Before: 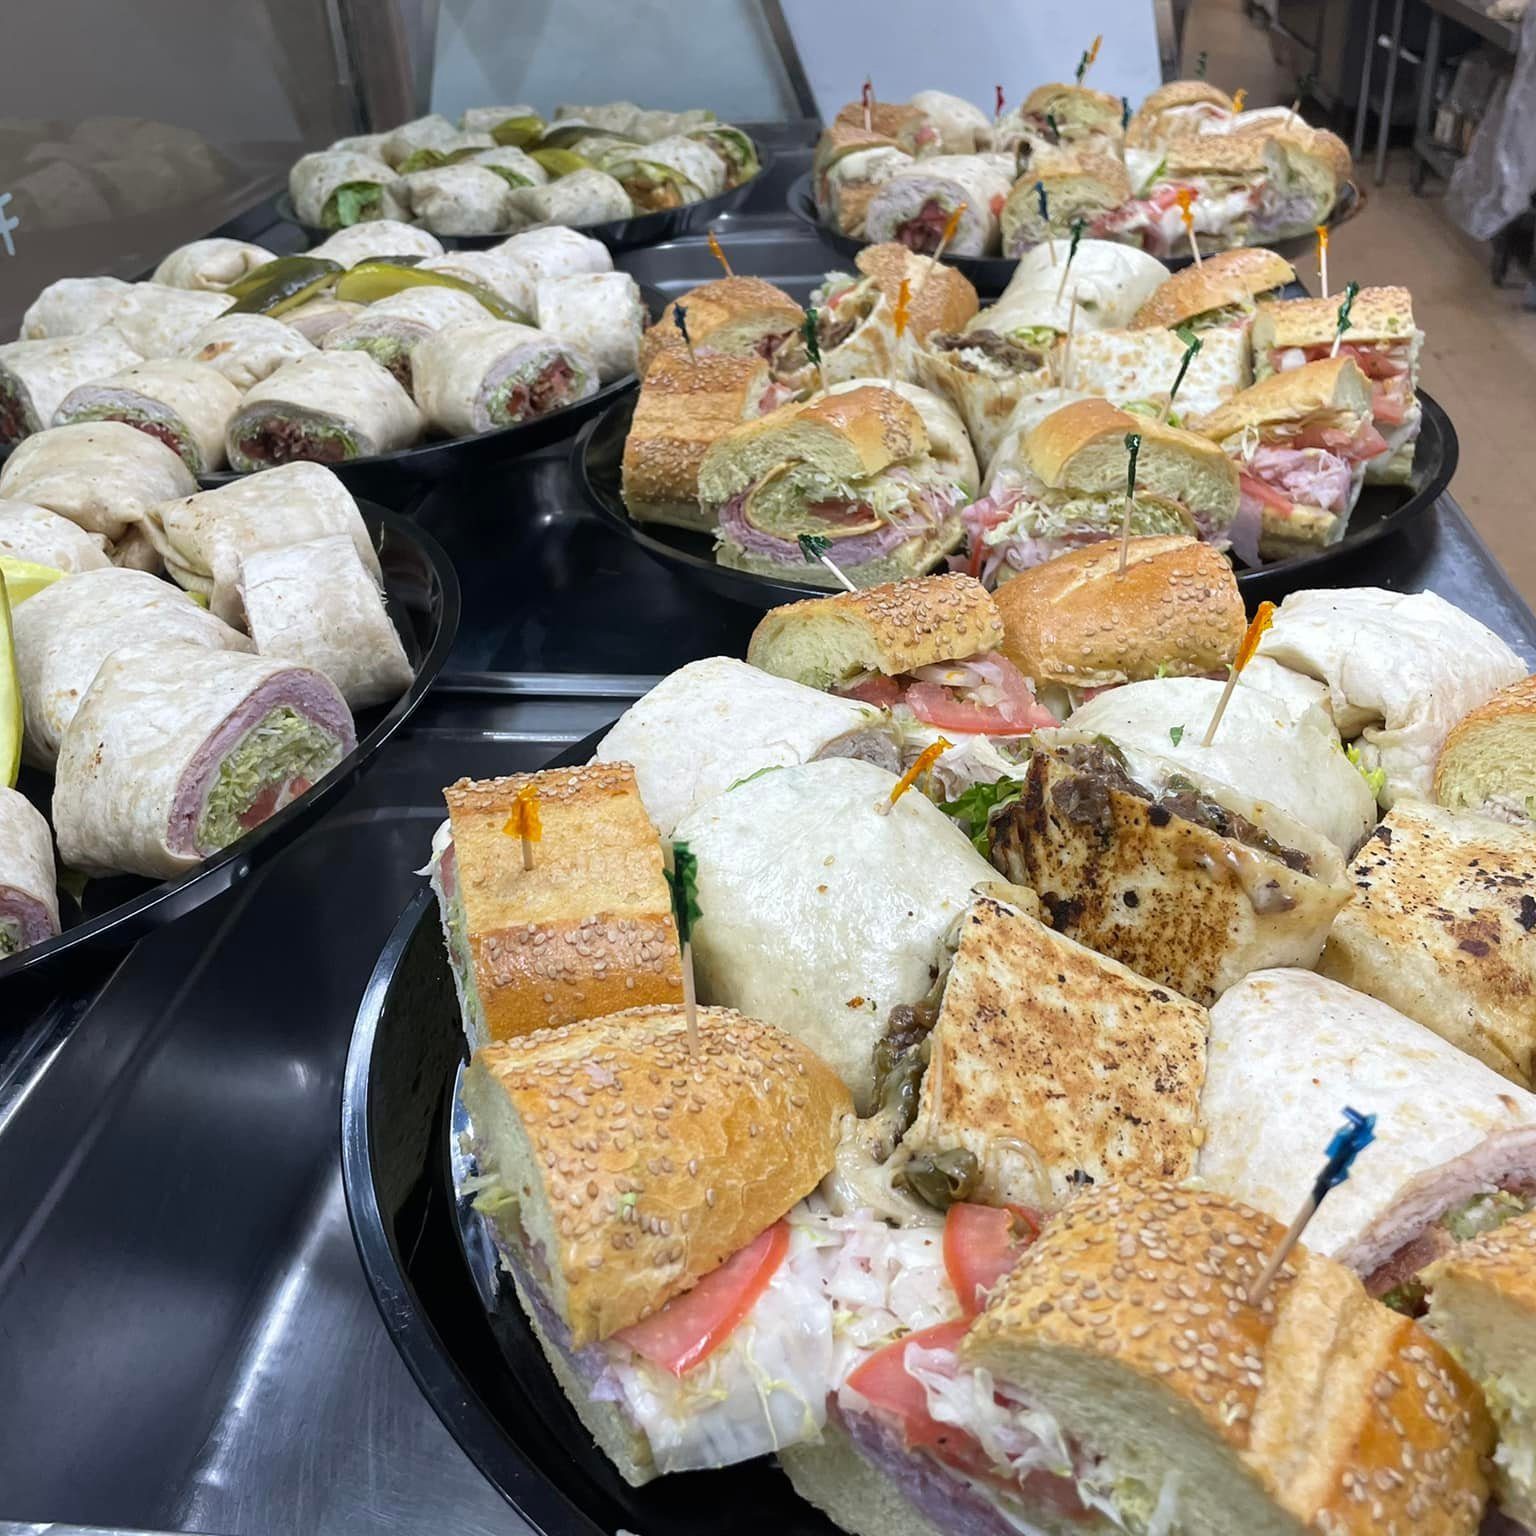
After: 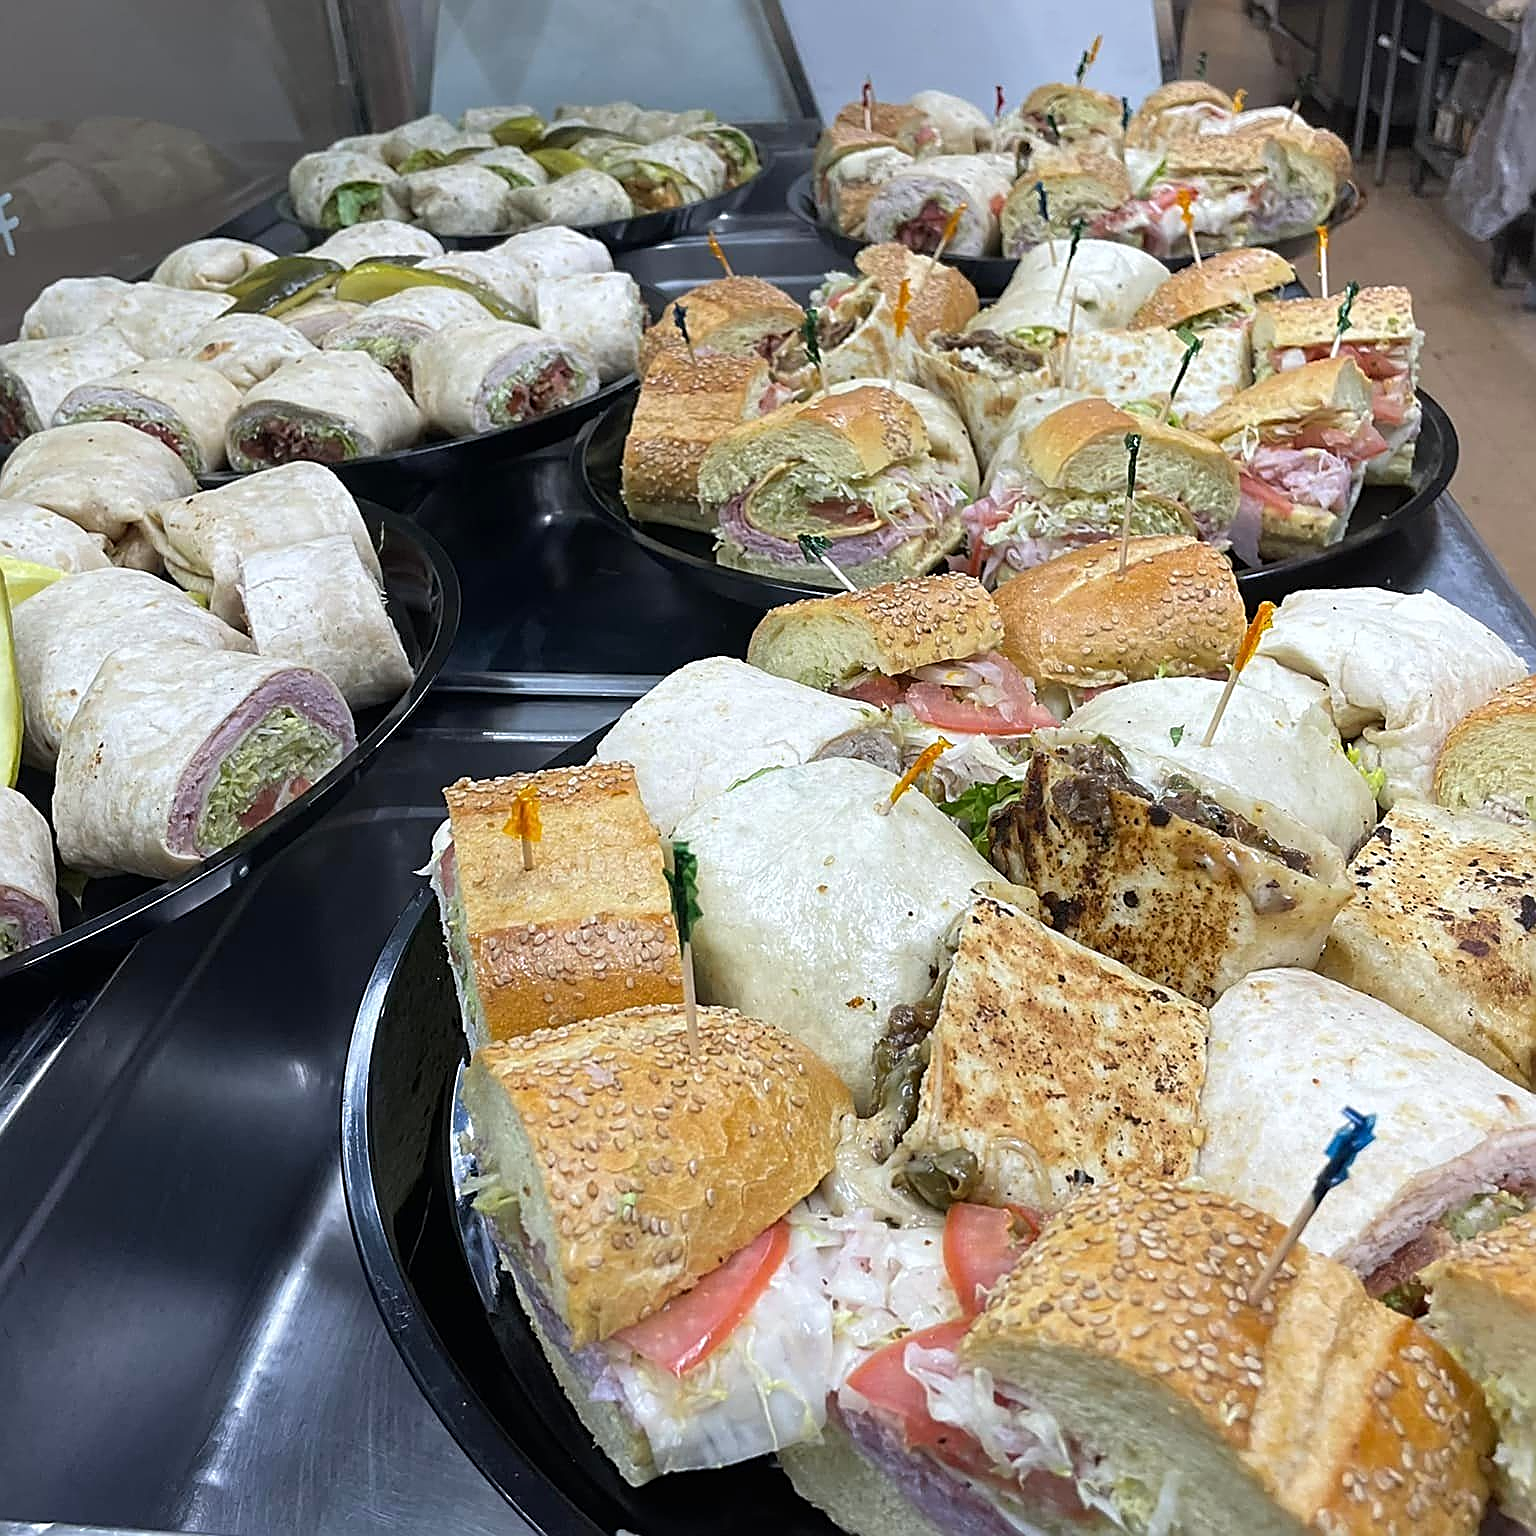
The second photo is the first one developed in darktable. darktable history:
white balance: red 0.986, blue 1.01
sharpen: amount 1
